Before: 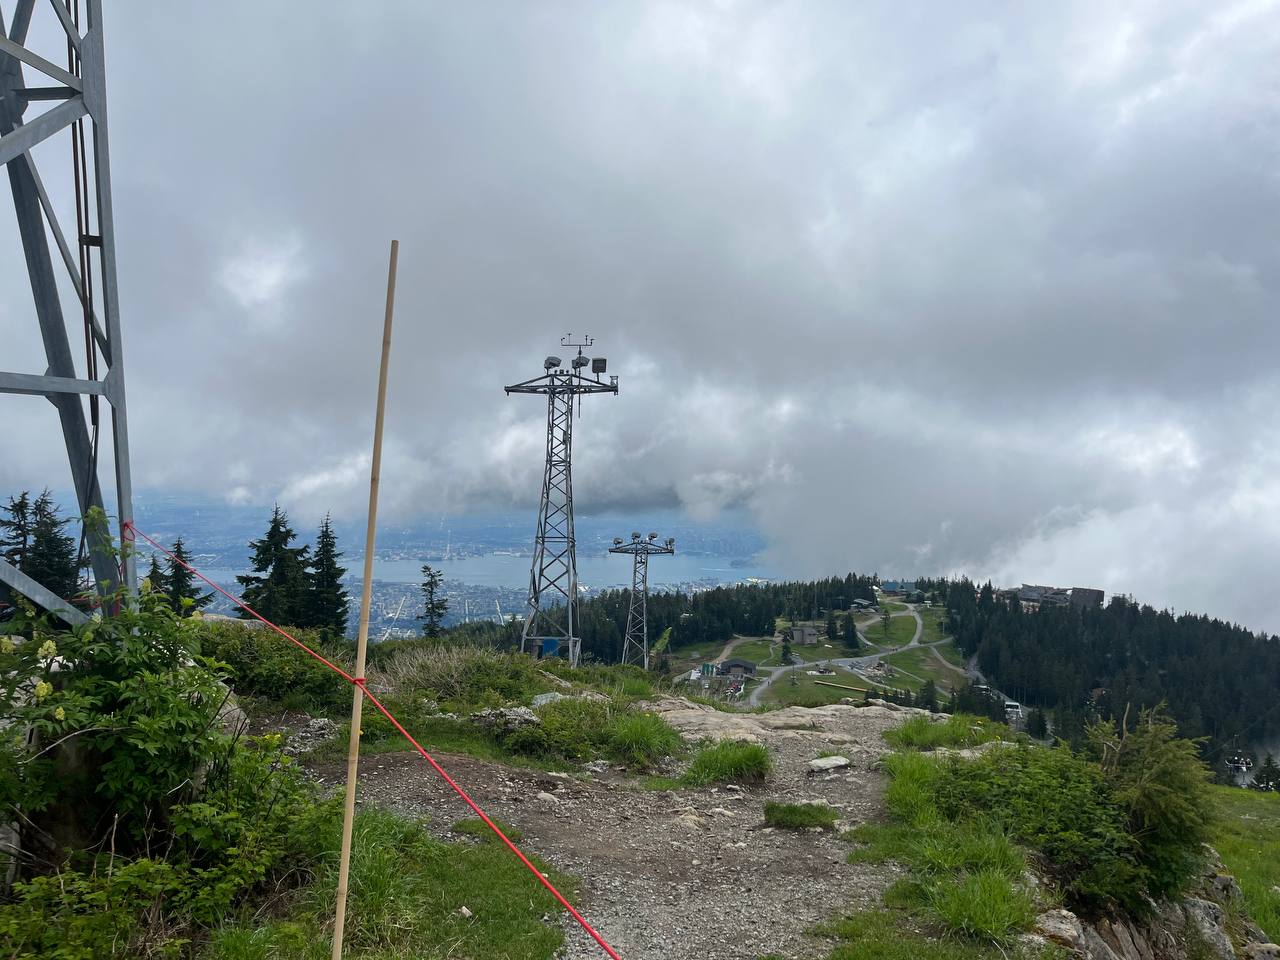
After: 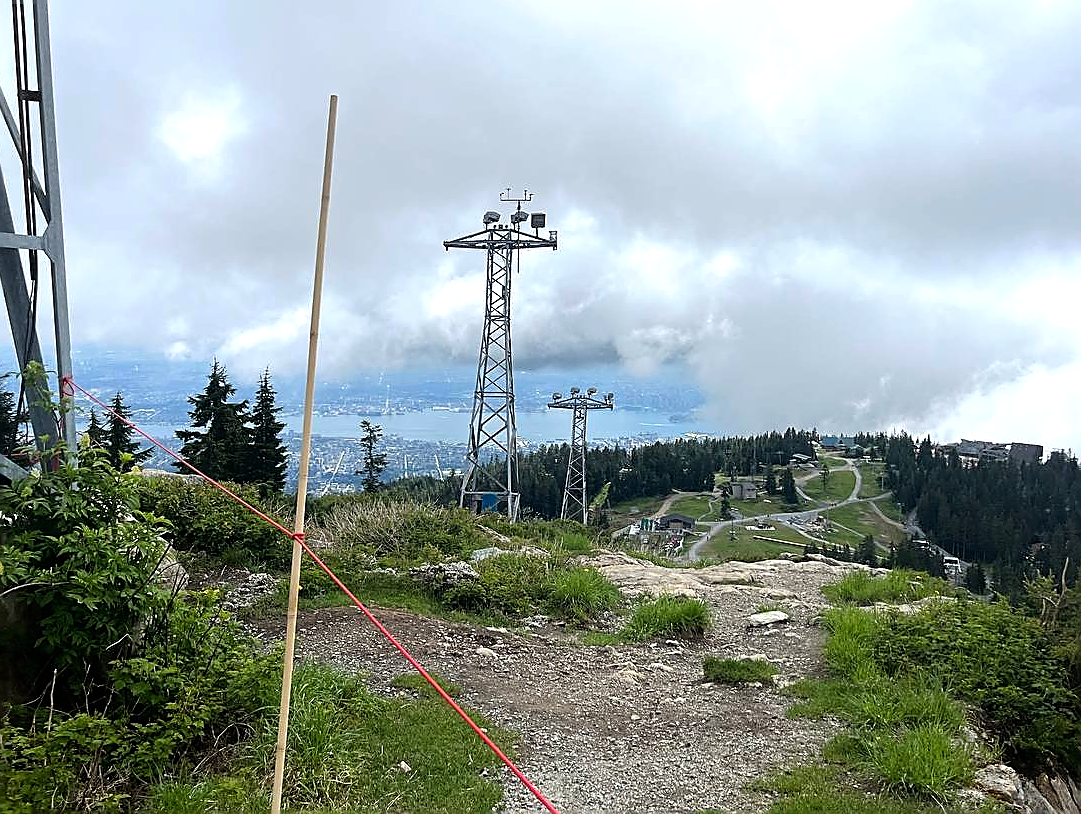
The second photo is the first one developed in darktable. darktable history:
crop and rotate: left 4.799%, top 15.202%, right 10.682%
tone equalizer: -8 EV -0.718 EV, -7 EV -0.703 EV, -6 EV -0.569 EV, -5 EV -0.423 EV, -3 EV 0.368 EV, -2 EV 0.6 EV, -1 EV 0.689 EV, +0 EV 0.759 EV
sharpen: radius 1.411, amount 1.24, threshold 0.757
